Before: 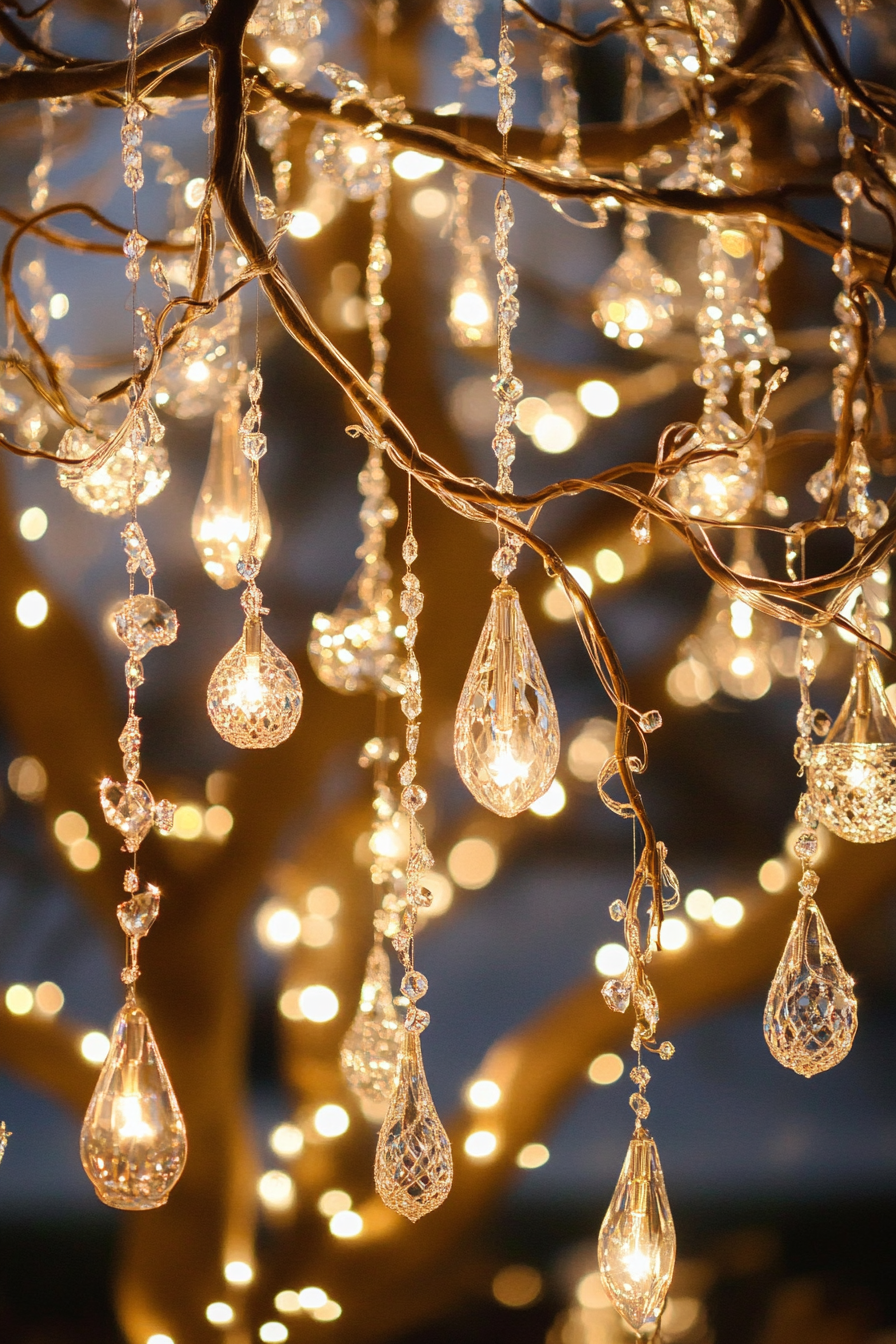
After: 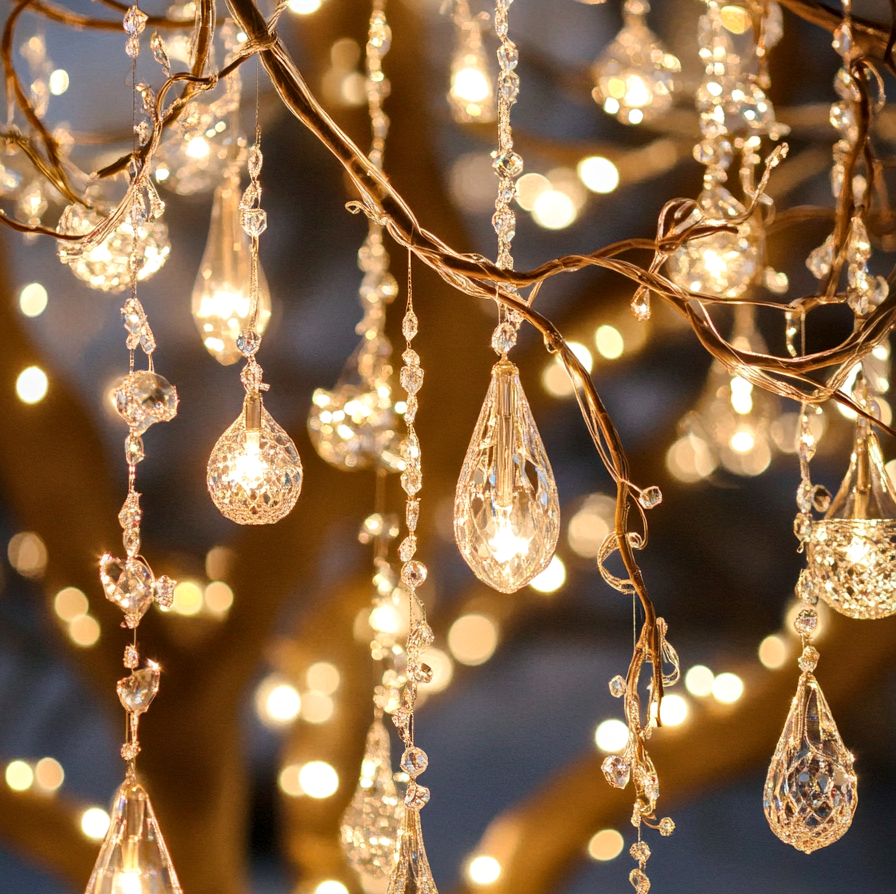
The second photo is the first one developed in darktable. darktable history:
local contrast: mode bilateral grid, contrast 20, coarseness 20, detail 150%, midtone range 0.2
crop: top 16.727%, bottom 16.727%
